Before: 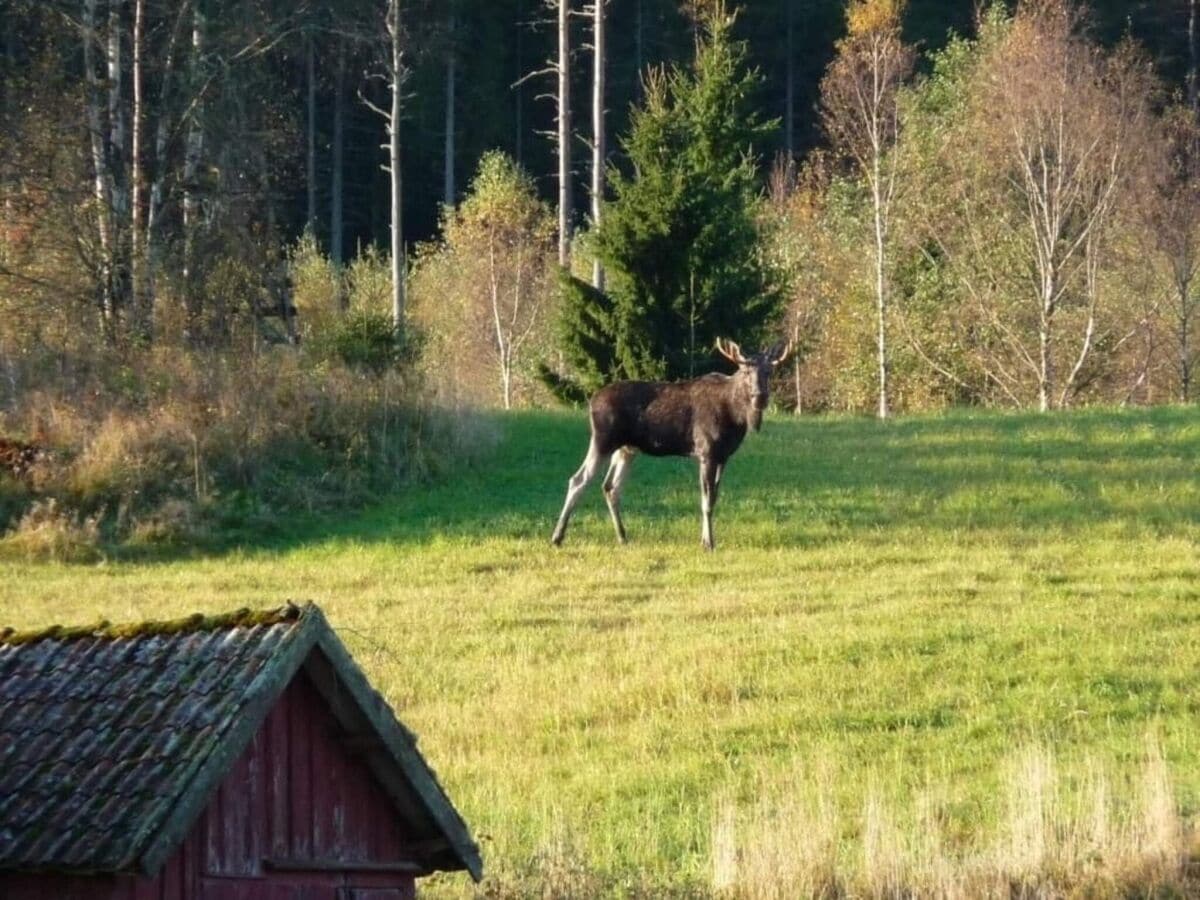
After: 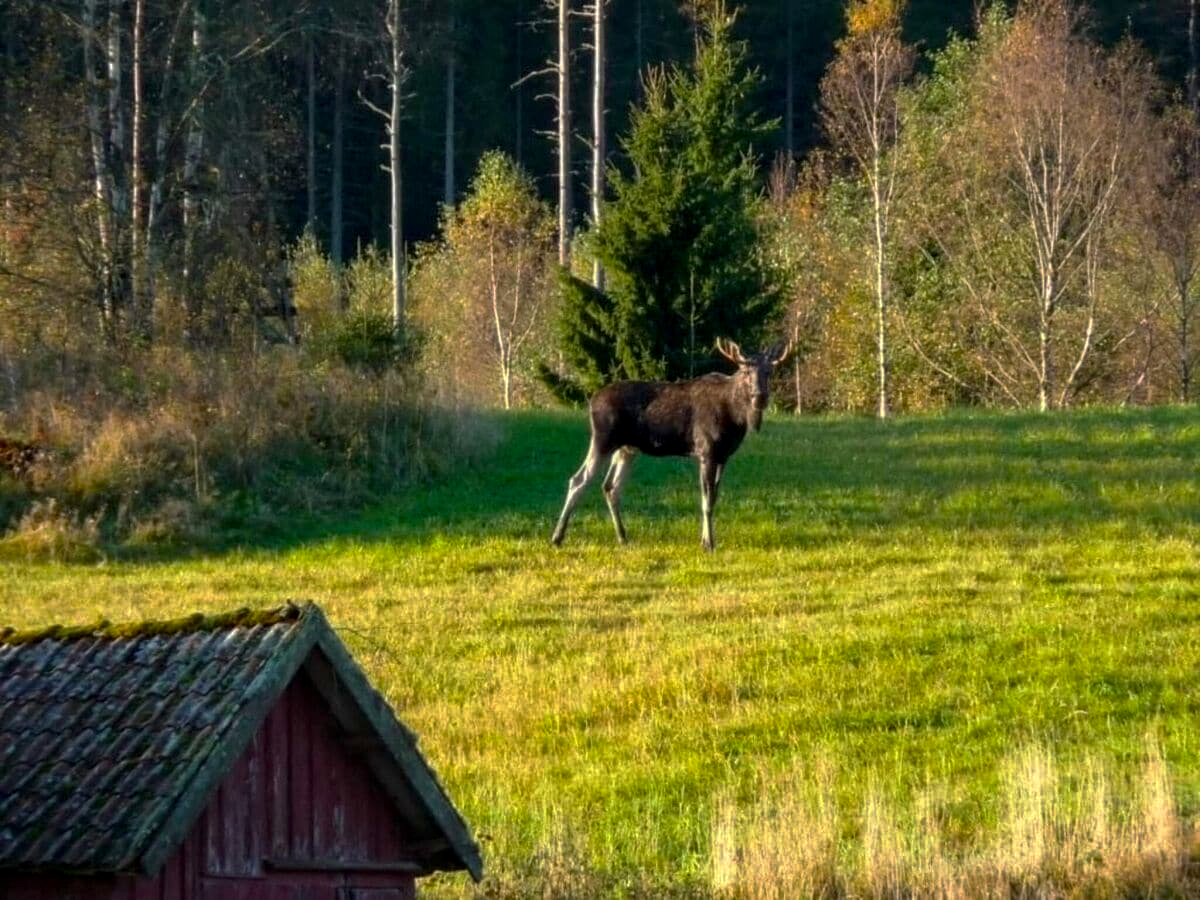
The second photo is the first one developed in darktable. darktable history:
color balance rgb: shadows lift › chroma 0.911%, shadows lift › hue 115.91°, power › hue 315.17°, perceptual saturation grading › global saturation 25.699%, global vibrance 20%
local contrast: detail 130%
base curve: curves: ch0 [(0, 0) (0.595, 0.418) (1, 1)], preserve colors none
